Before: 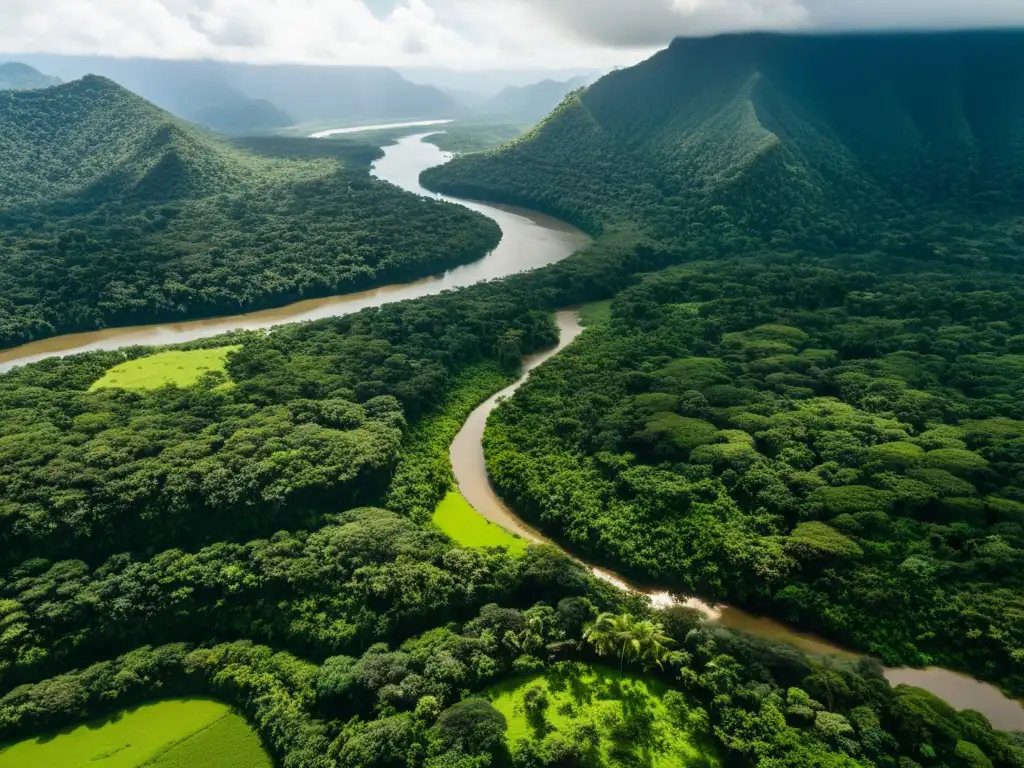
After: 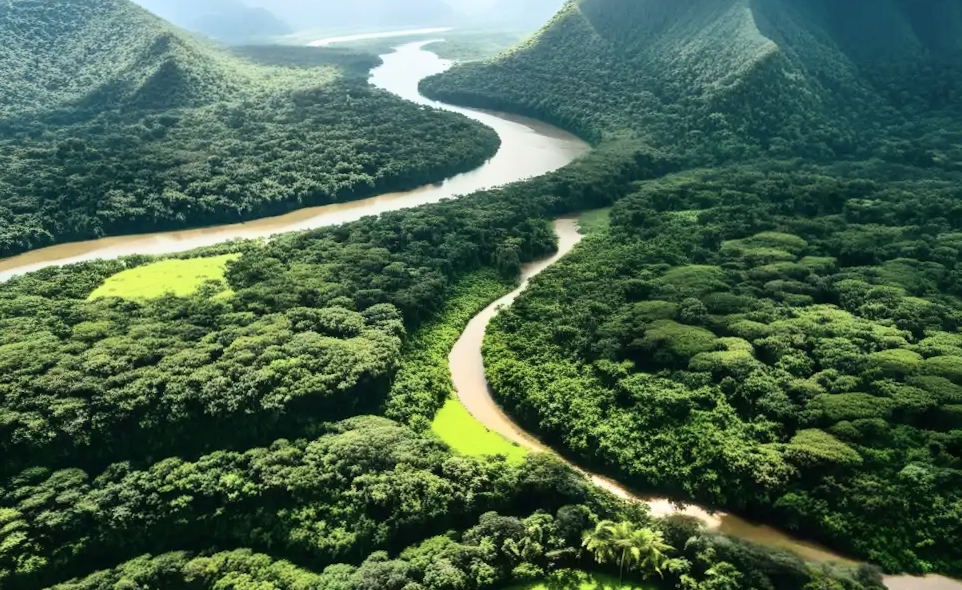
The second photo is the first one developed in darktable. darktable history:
tone curve: curves: ch0 [(0, 0) (0.093, 0.104) (0.226, 0.291) (0.327, 0.431) (0.471, 0.648) (0.759, 0.926) (1, 1)], color space Lab, independent channels, preserve colors none
crop and rotate: angle 0.099°, top 11.914%, right 5.802%, bottom 10.956%
